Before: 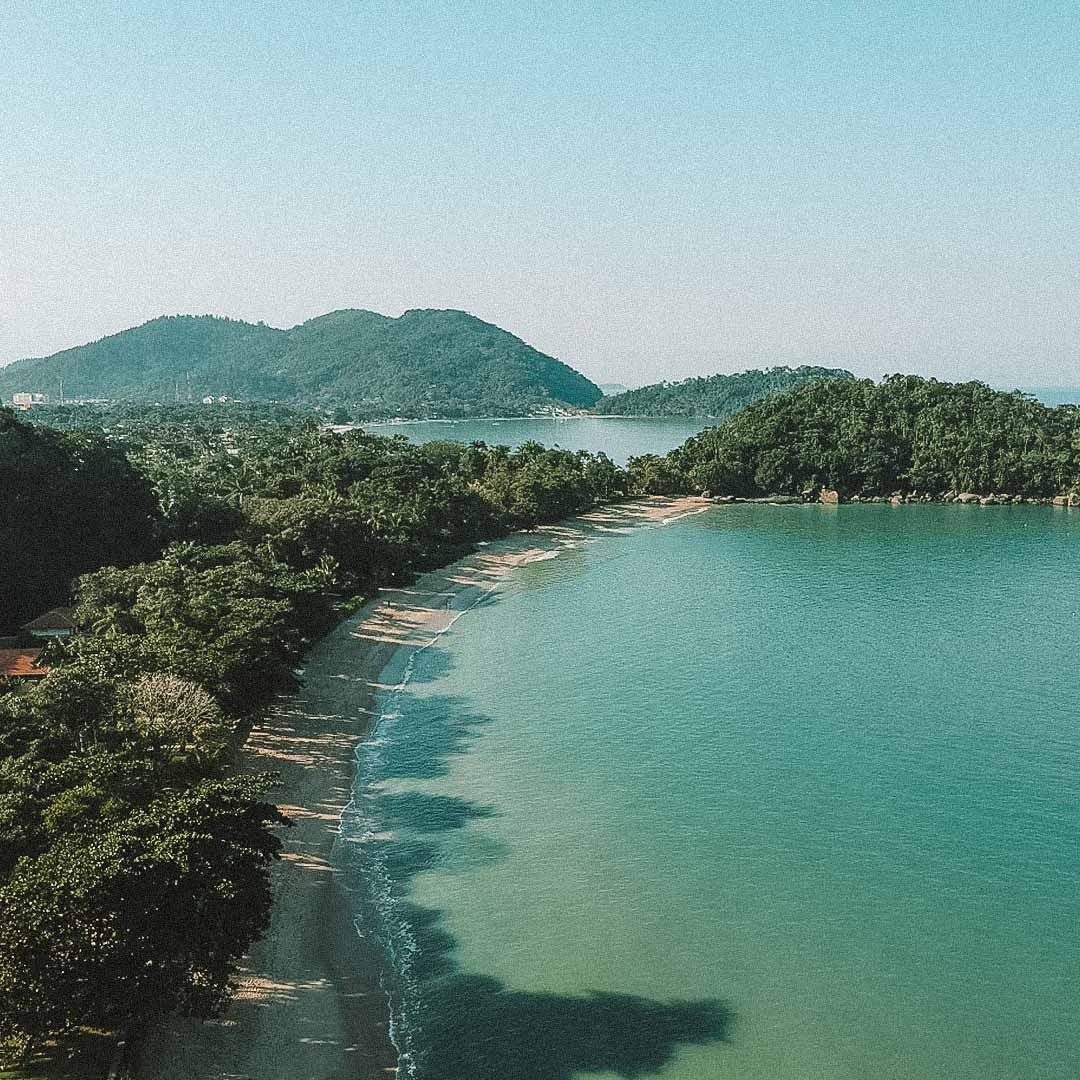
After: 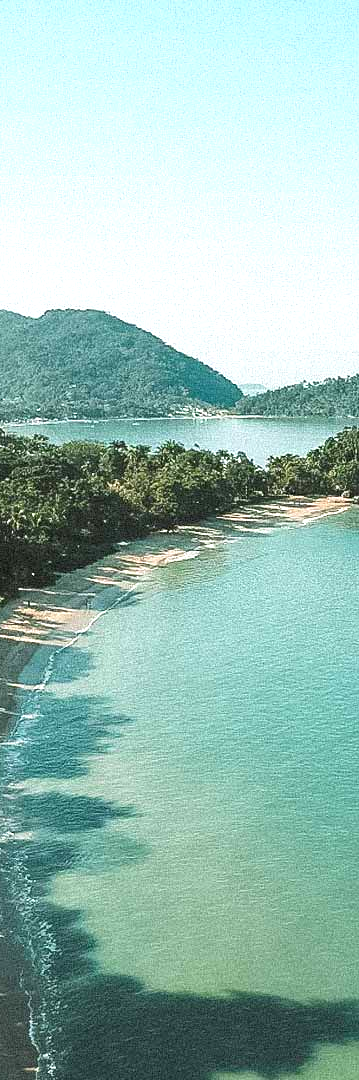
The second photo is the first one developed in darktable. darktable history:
crop: left 33.36%, right 33.36%
exposure: exposure 0.7 EV, compensate highlight preservation false
